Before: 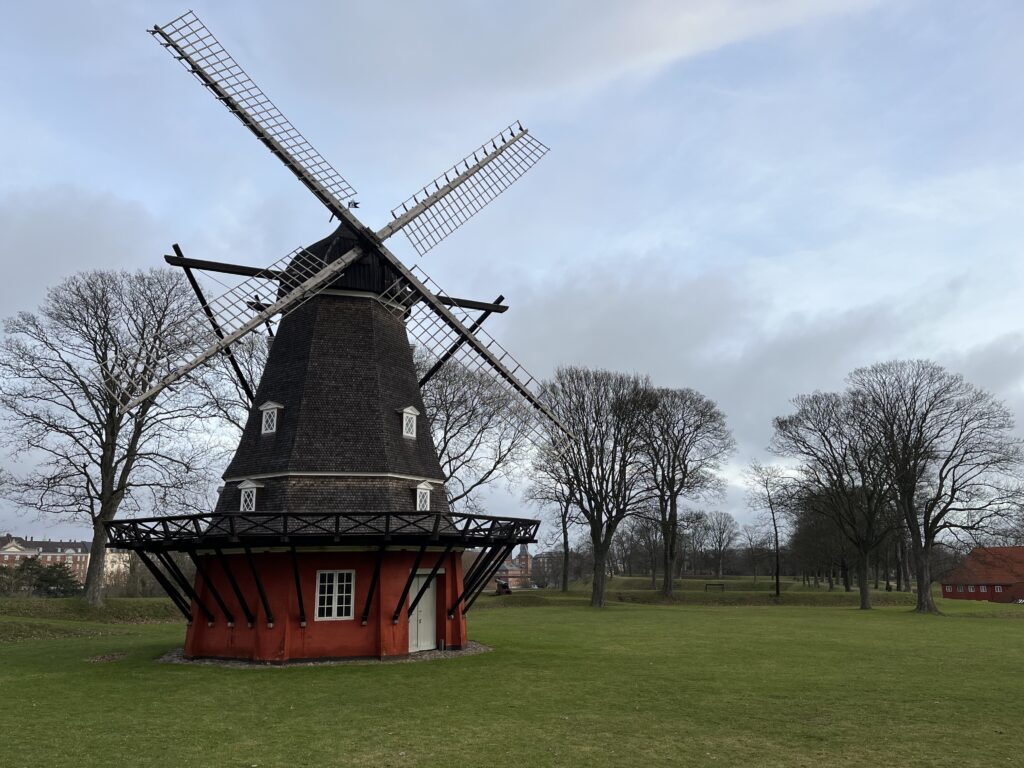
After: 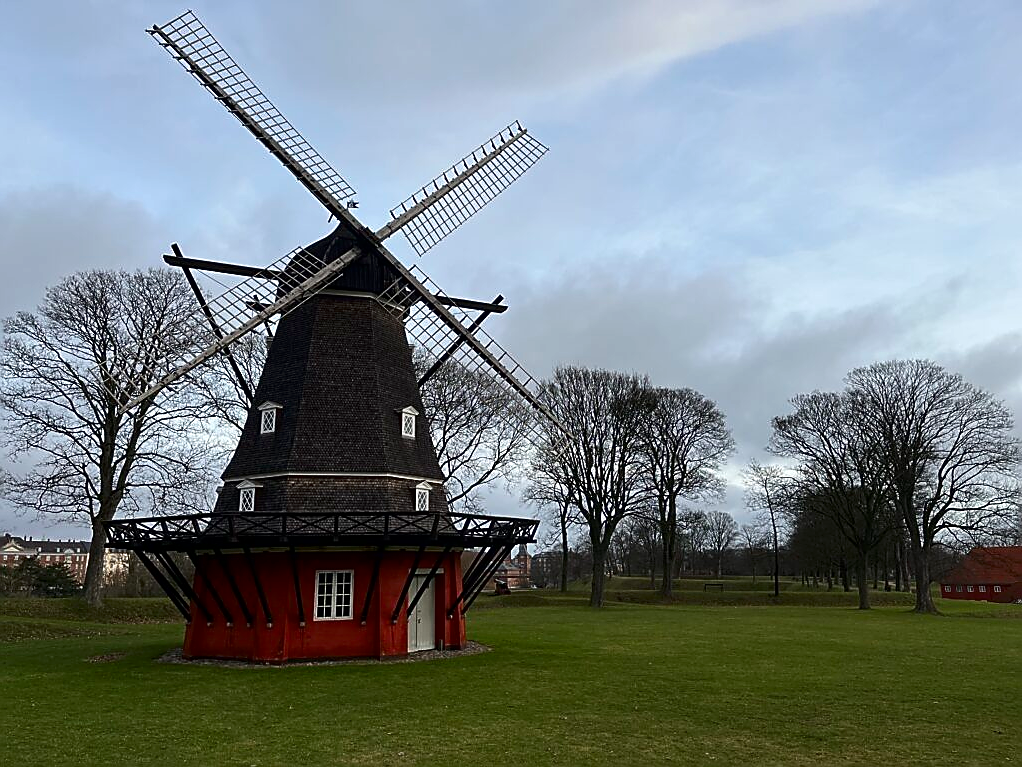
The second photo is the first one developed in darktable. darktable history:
sharpen: radius 1.4, amount 1.25, threshold 0.7
contrast brightness saturation: contrast 0.07, brightness -0.13, saturation 0.06
crop and rotate: left 0.126%
exposure: compensate highlight preservation false
